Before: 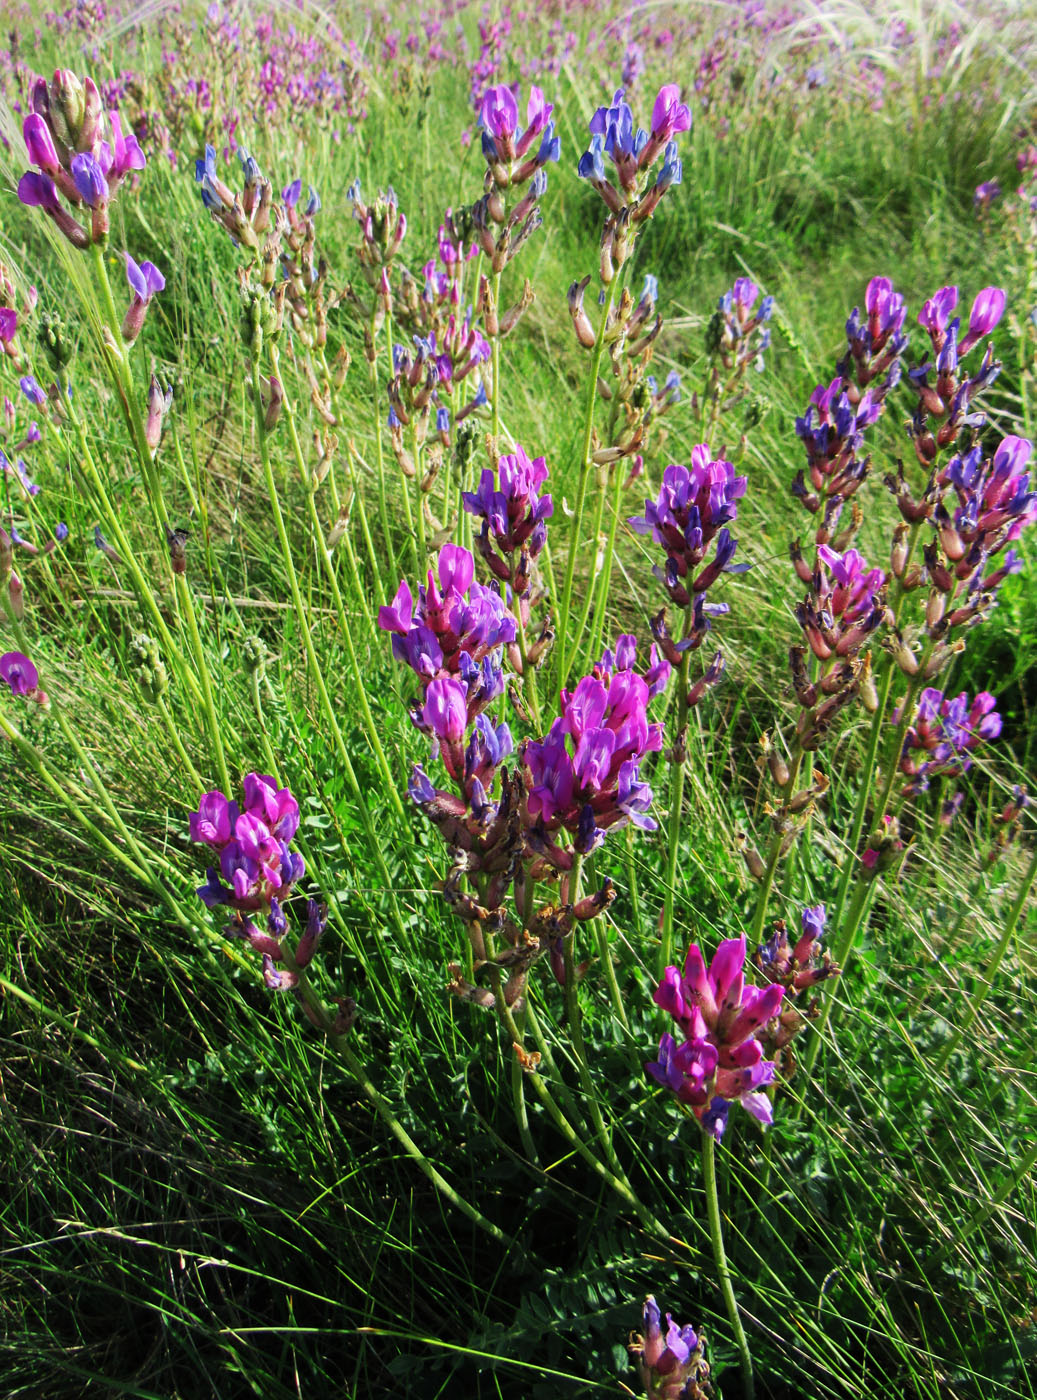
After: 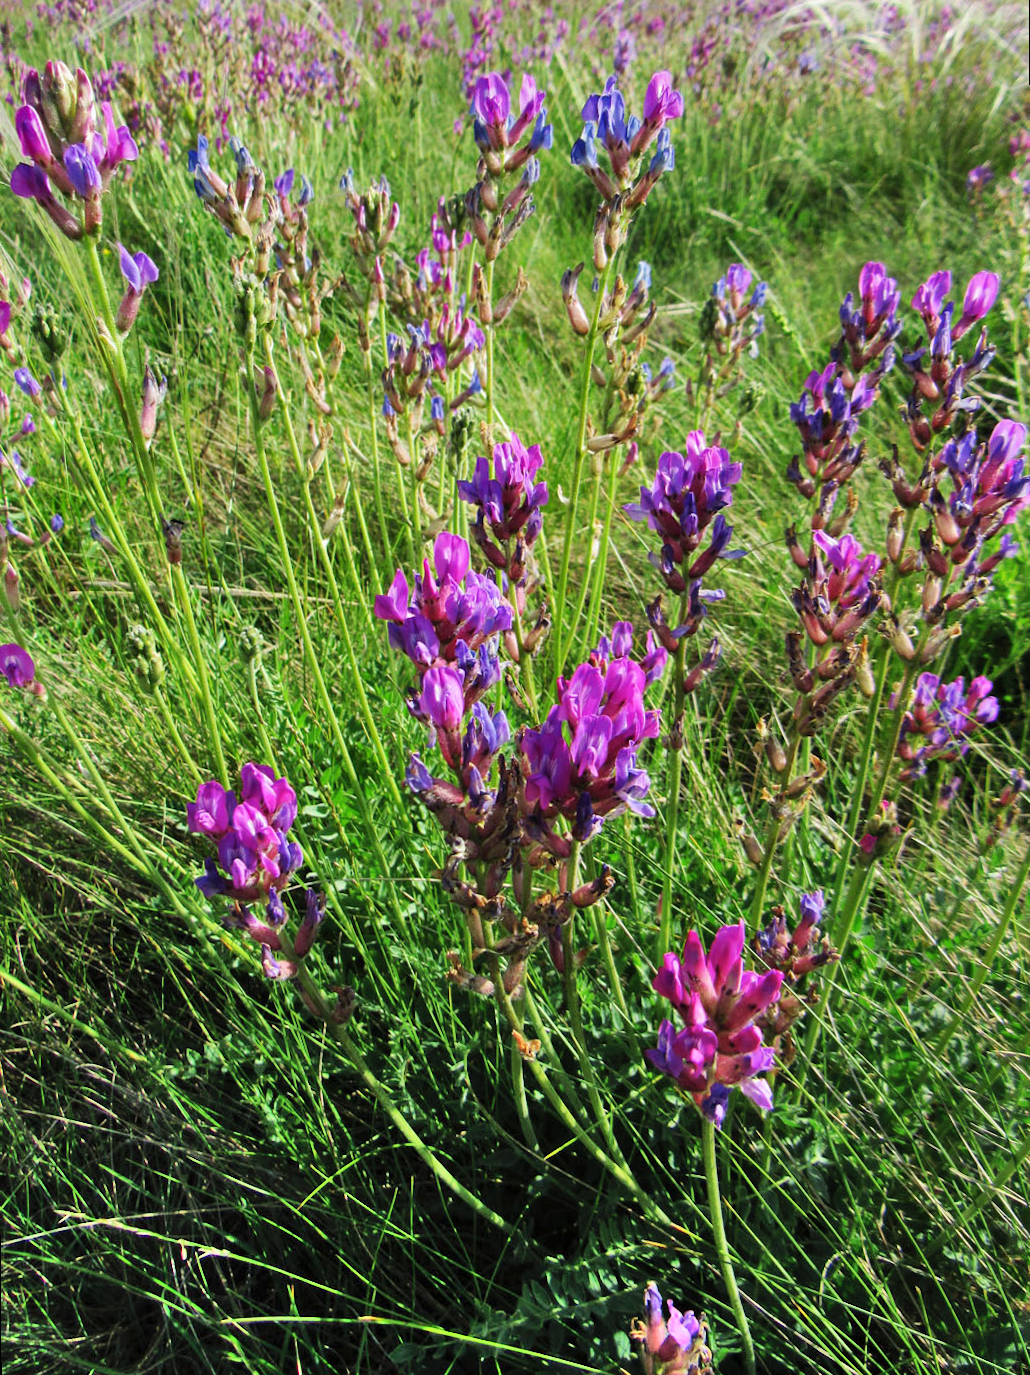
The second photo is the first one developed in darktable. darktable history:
shadows and highlights: shadows 60, highlights -60.23, soften with gaussian
rotate and perspective: rotation -0.45°, automatic cropping original format, crop left 0.008, crop right 0.992, crop top 0.012, crop bottom 0.988
